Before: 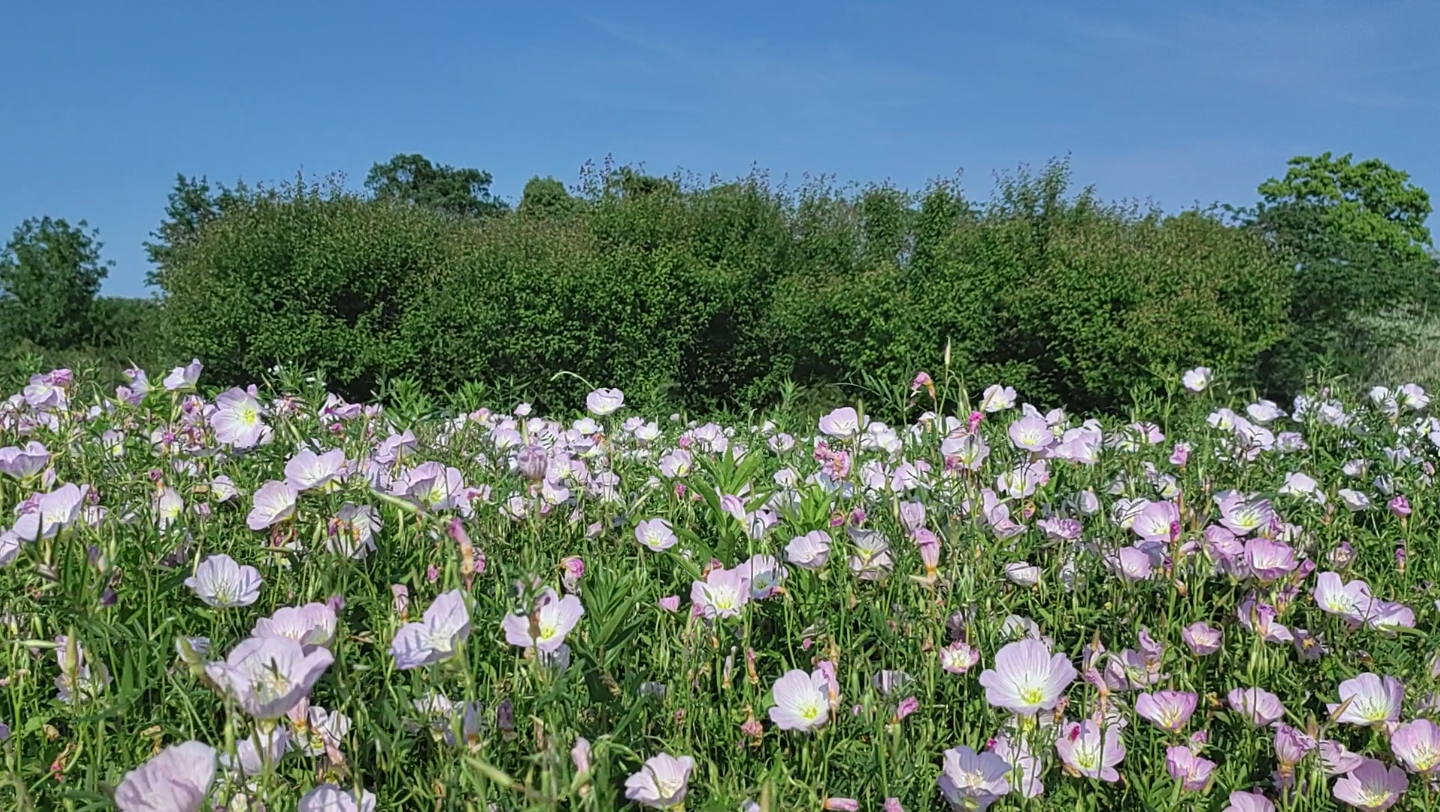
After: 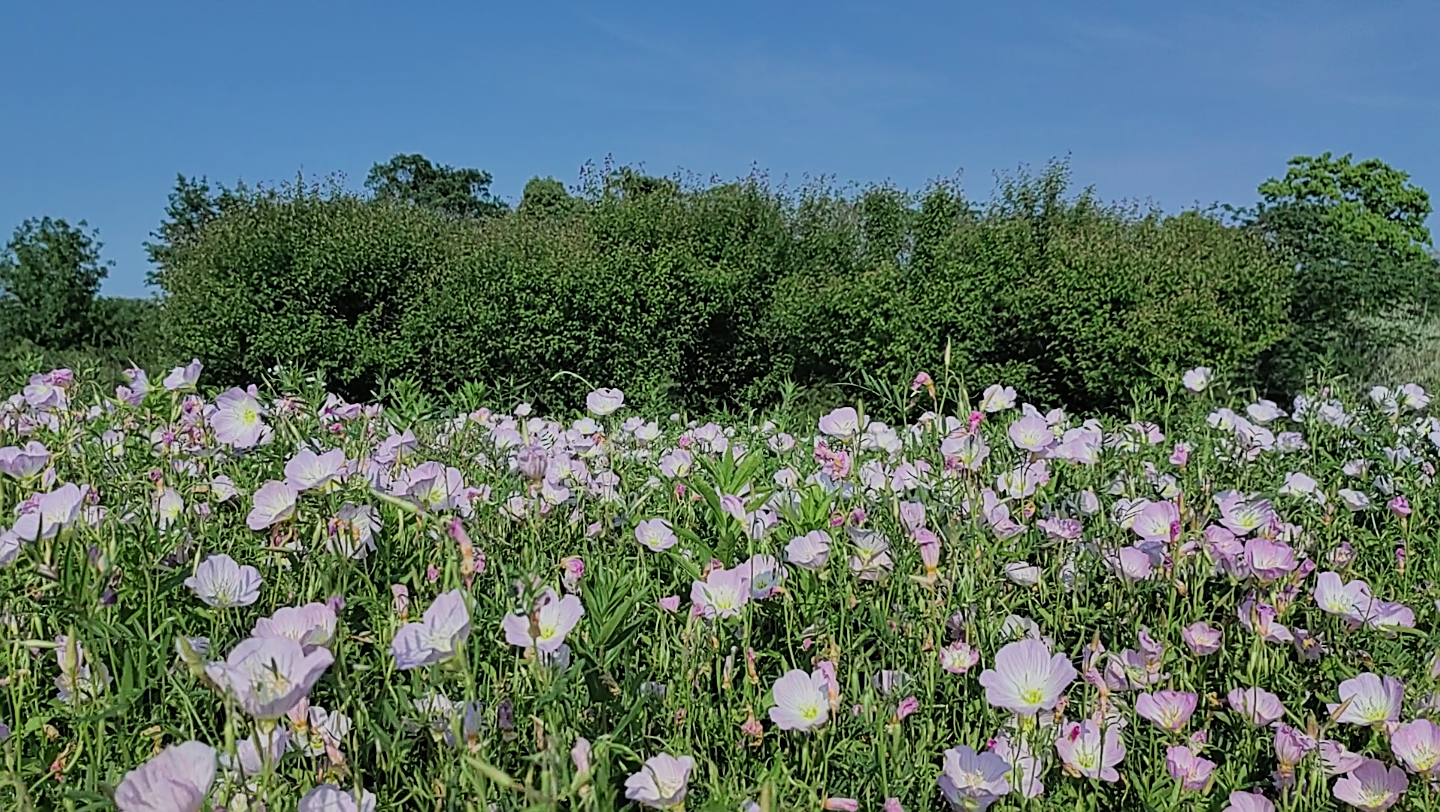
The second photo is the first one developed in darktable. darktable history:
sharpen: on, module defaults
filmic rgb: black relative exposure -7.65 EV, white relative exposure 4.56 EV, hardness 3.61, color science v6 (2022)
